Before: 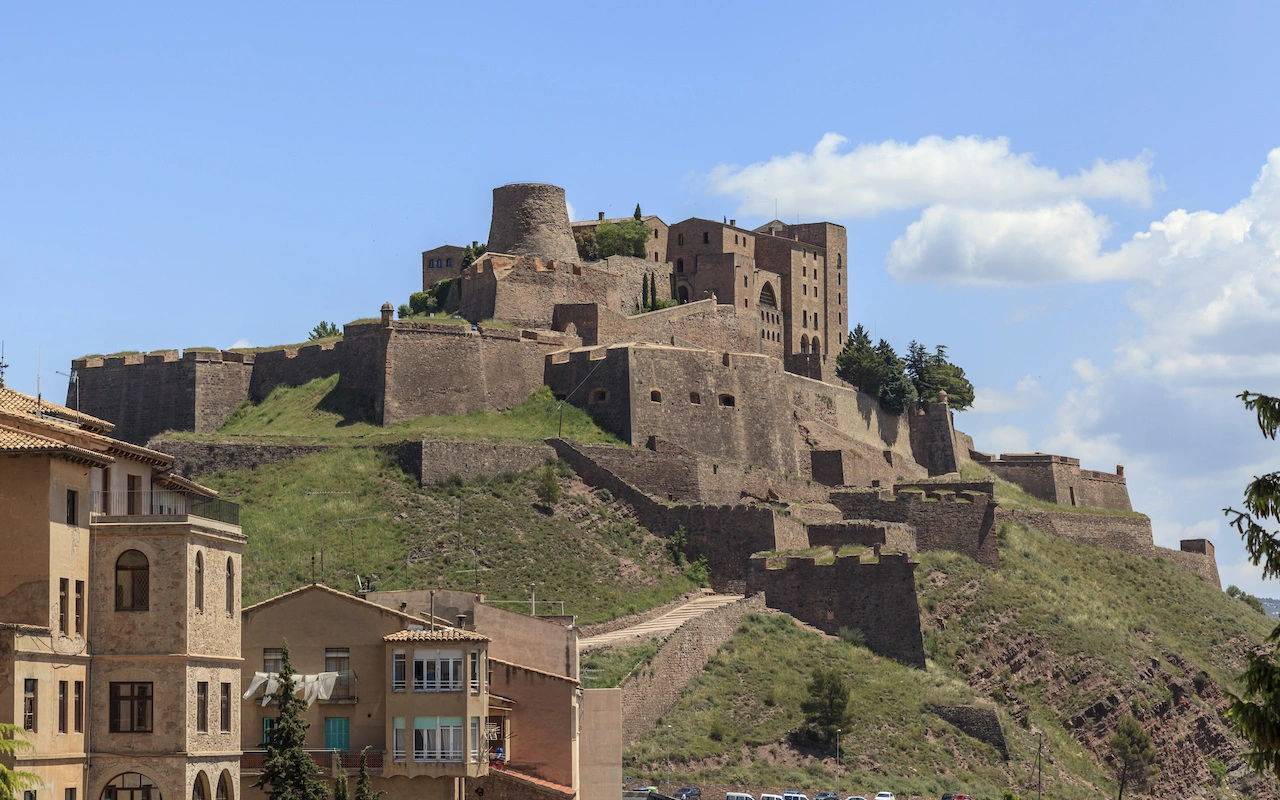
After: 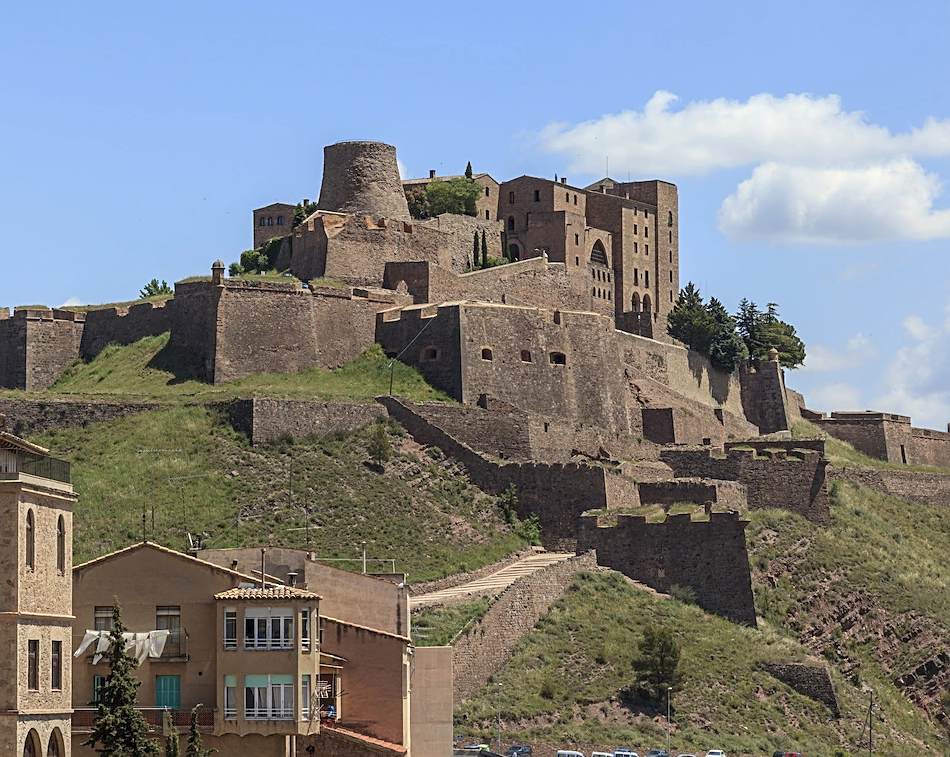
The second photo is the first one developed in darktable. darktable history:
crop and rotate: left 13.214%, top 5.334%, right 12.567%
sharpen: on, module defaults
